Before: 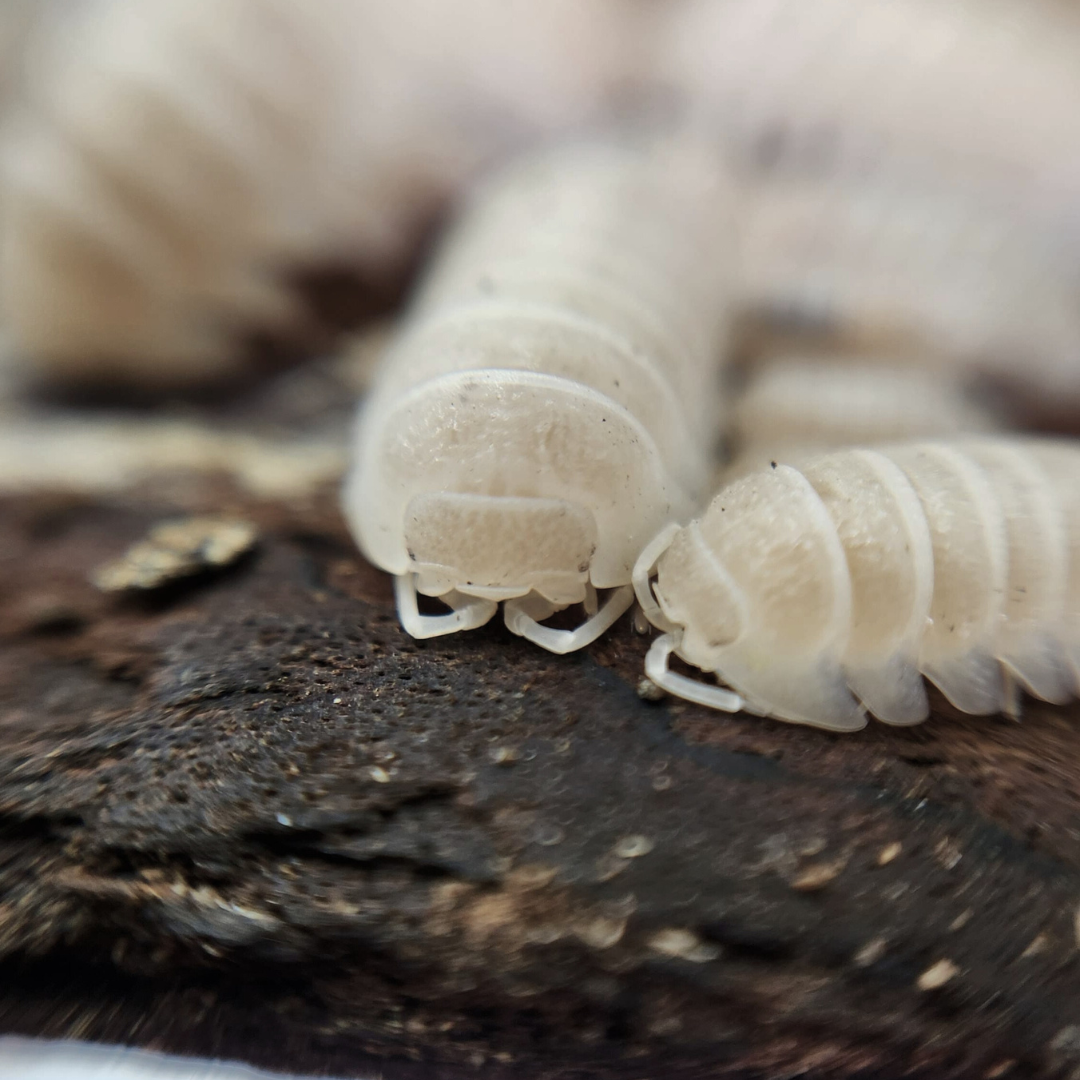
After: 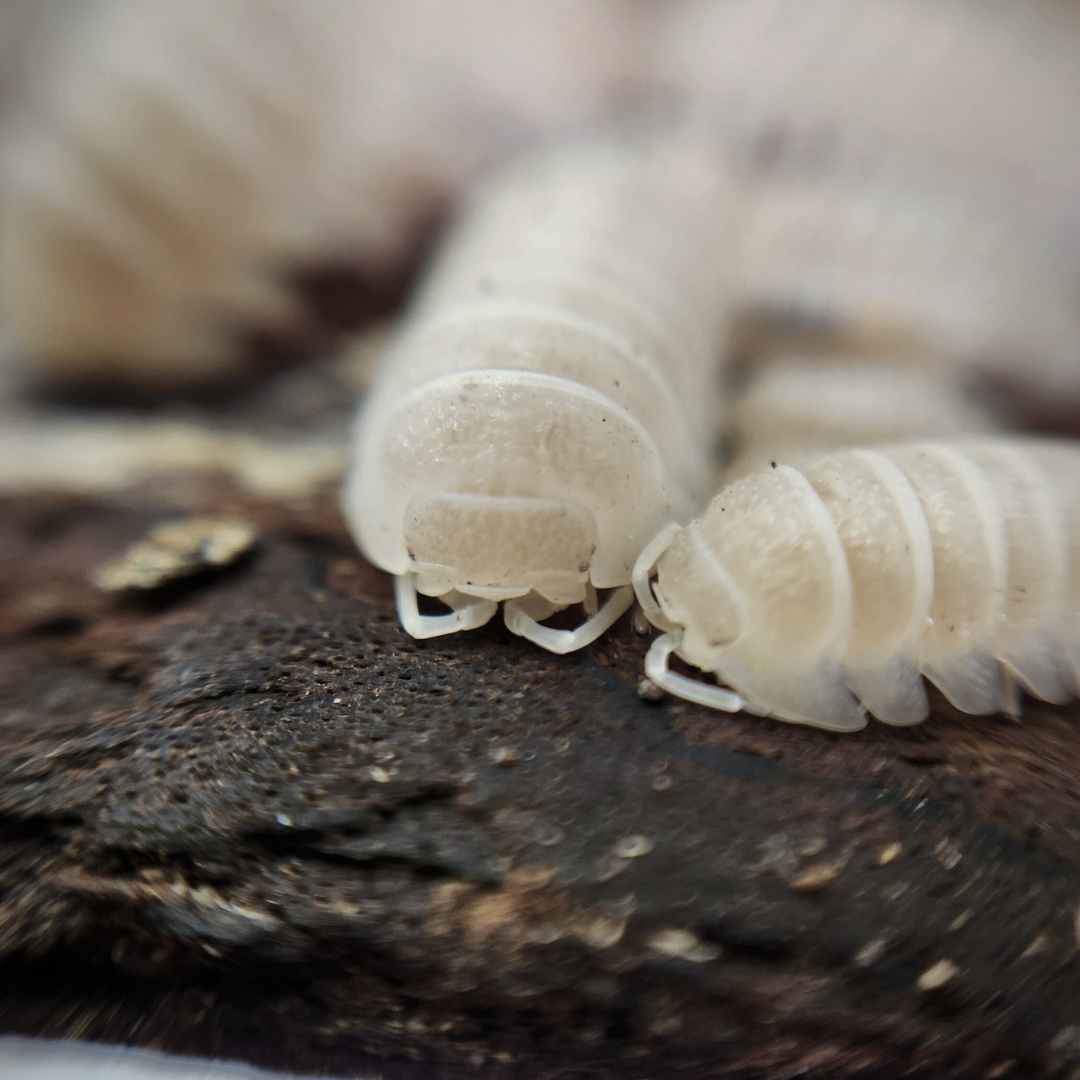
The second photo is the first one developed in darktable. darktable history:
vignetting: fall-off start 79.74%, brightness -0.392, saturation 0.015
